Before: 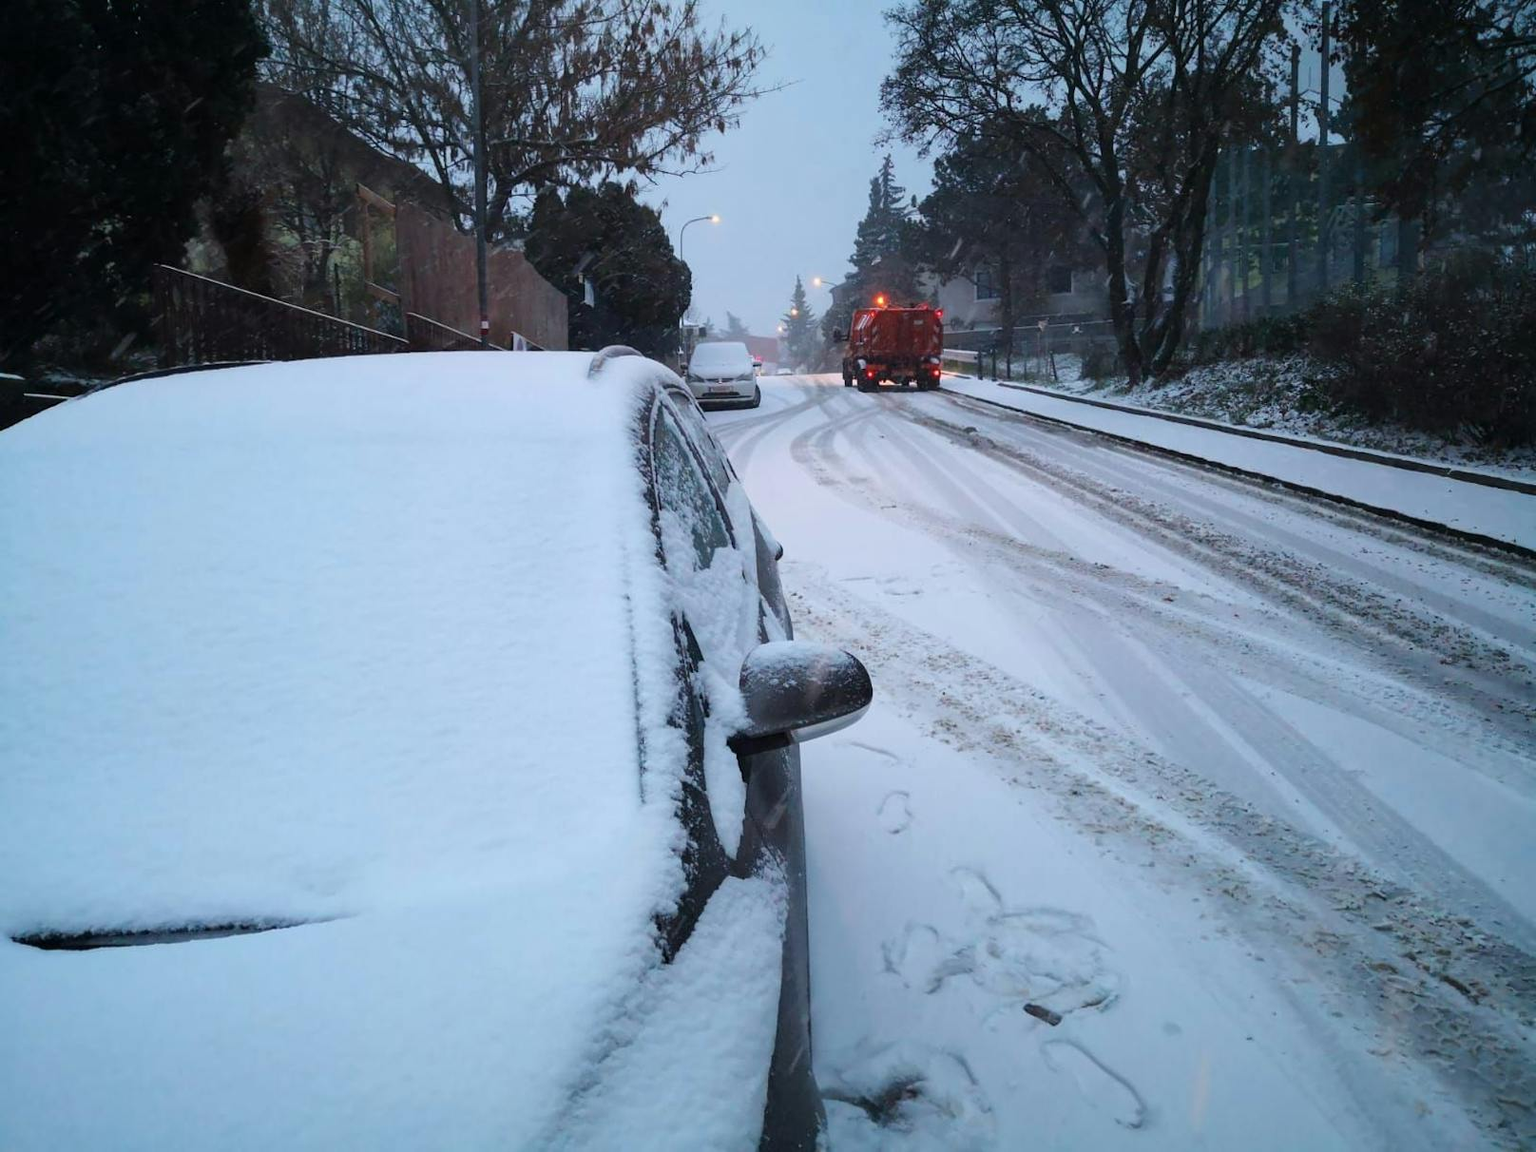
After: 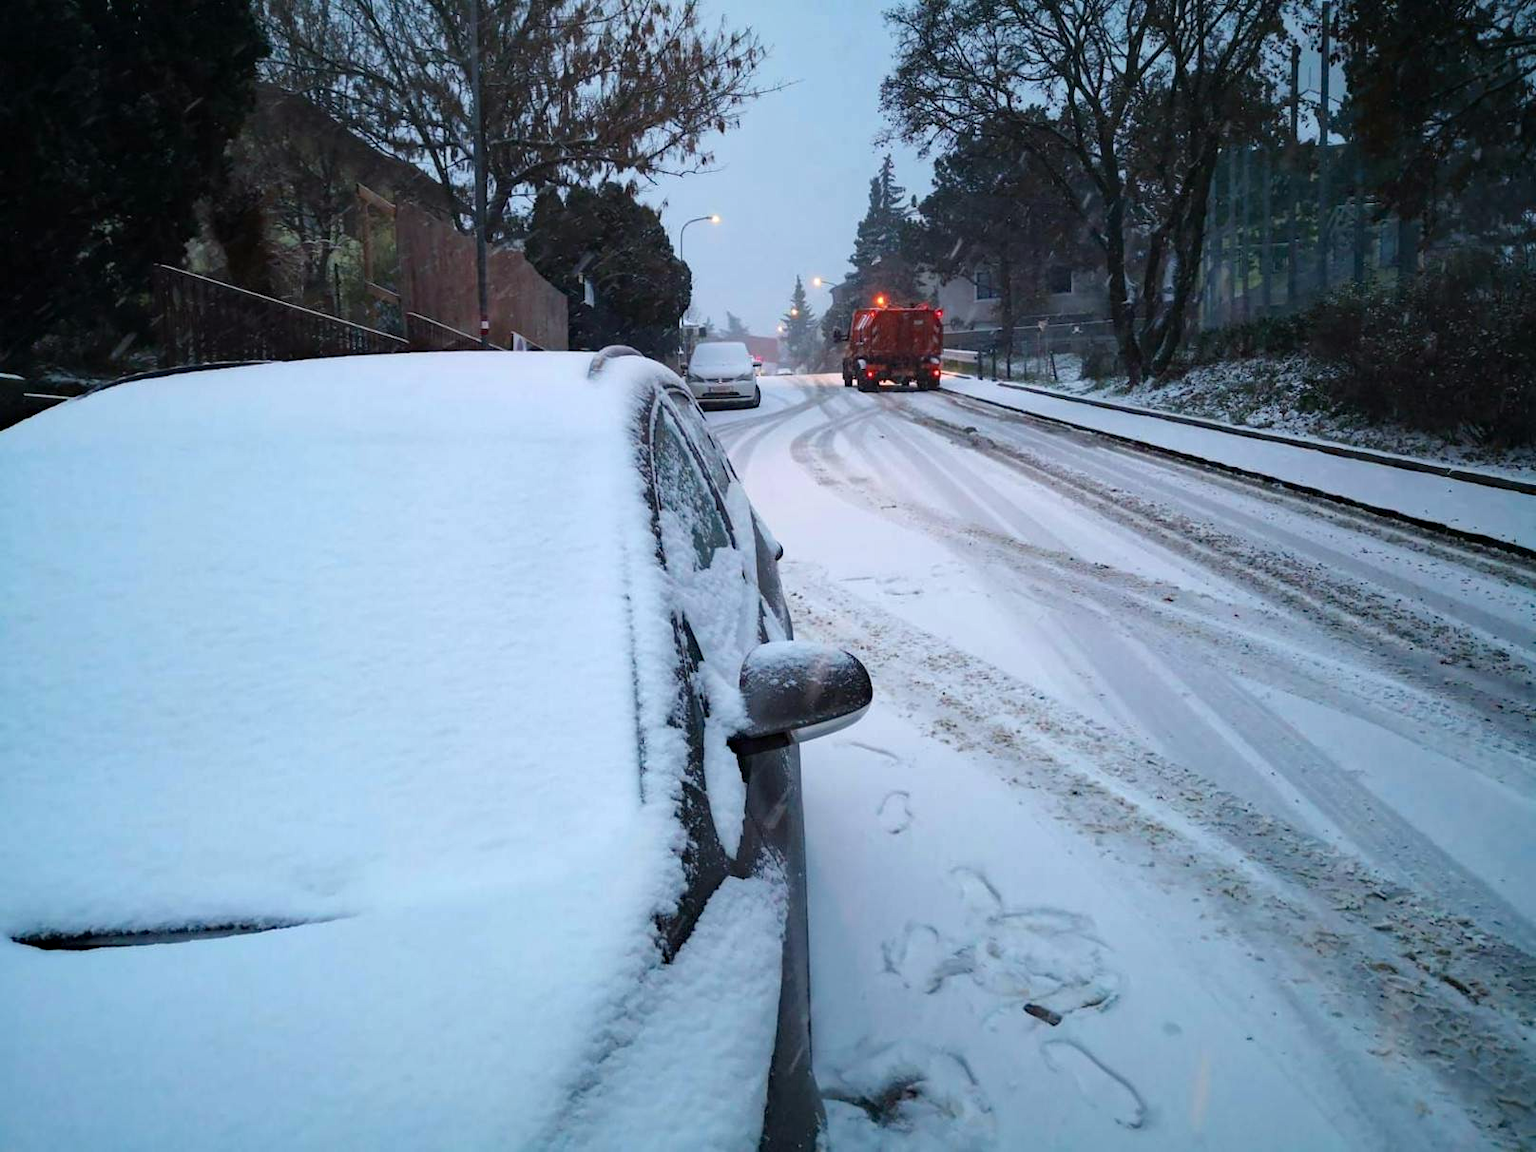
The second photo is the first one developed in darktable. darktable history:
haze removal: compatibility mode true, adaptive false
exposure: exposure 0.129 EV, compensate highlight preservation false
